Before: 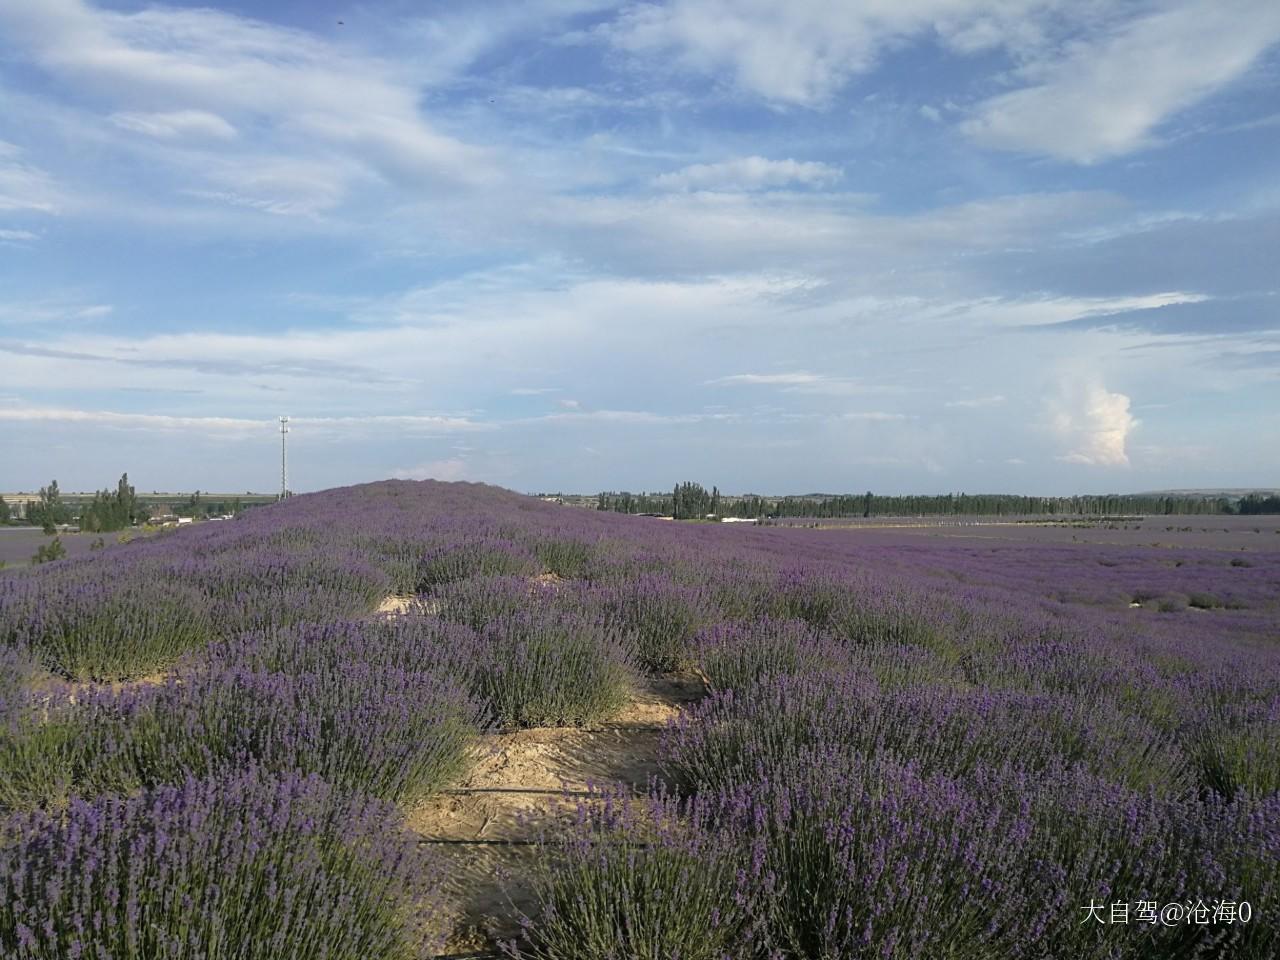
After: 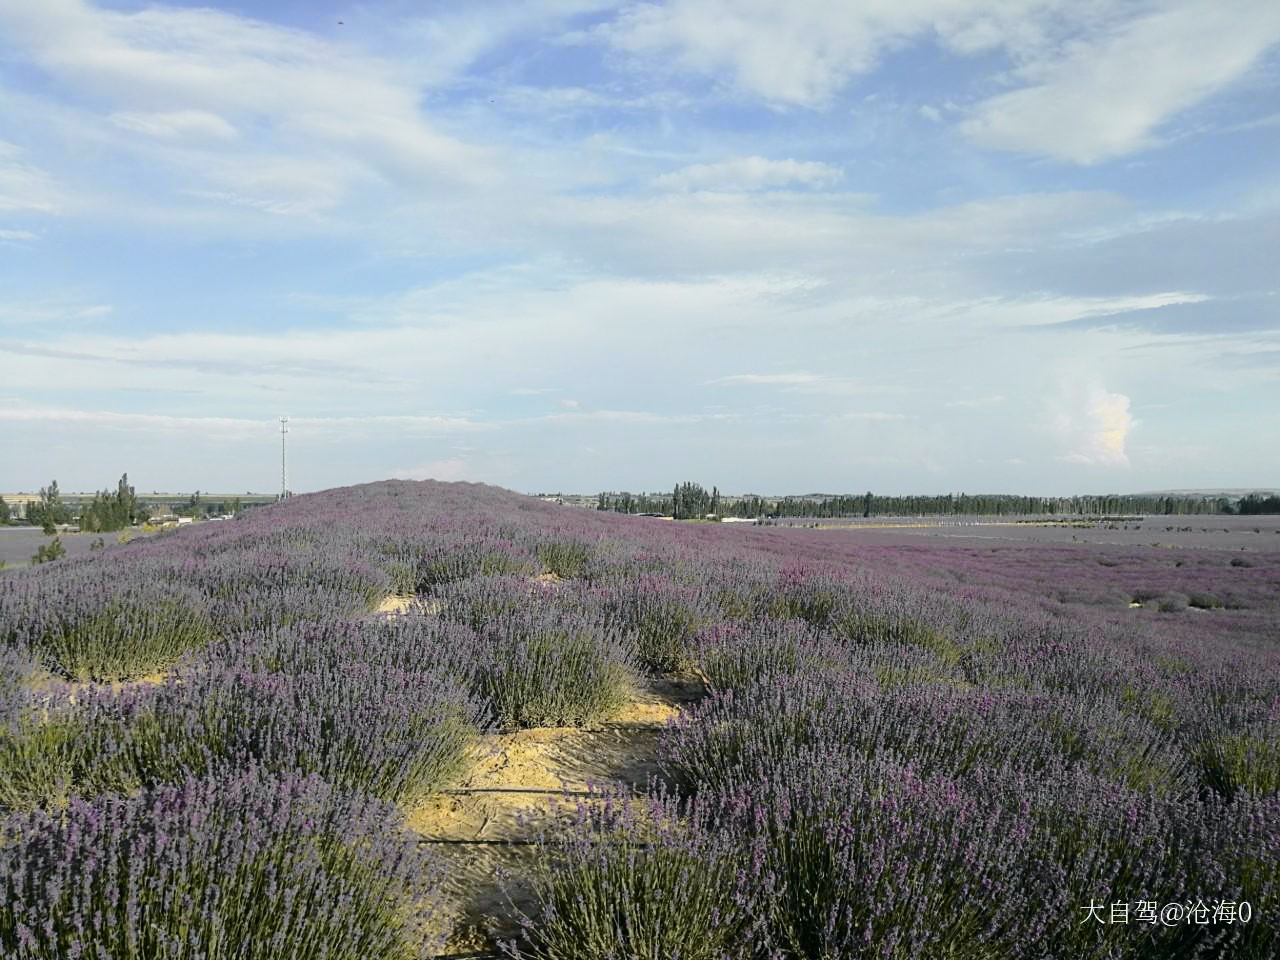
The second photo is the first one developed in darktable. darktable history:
tone curve: curves: ch0 [(0, 0) (0.11, 0.081) (0.256, 0.259) (0.398, 0.475) (0.498, 0.611) (0.65, 0.757) (0.835, 0.883) (1, 0.961)]; ch1 [(0, 0) (0.346, 0.307) (0.408, 0.369) (0.453, 0.457) (0.482, 0.479) (0.502, 0.498) (0.521, 0.51) (0.553, 0.554) (0.618, 0.65) (0.693, 0.727) (1, 1)]; ch2 [(0, 0) (0.358, 0.362) (0.434, 0.46) (0.485, 0.494) (0.5, 0.494) (0.511, 0.508) (0.537, 0.55) (0.579, 0.599) (0.621, 0.693) (1, 1)], color space Lab, independent channels, preserve colors none
